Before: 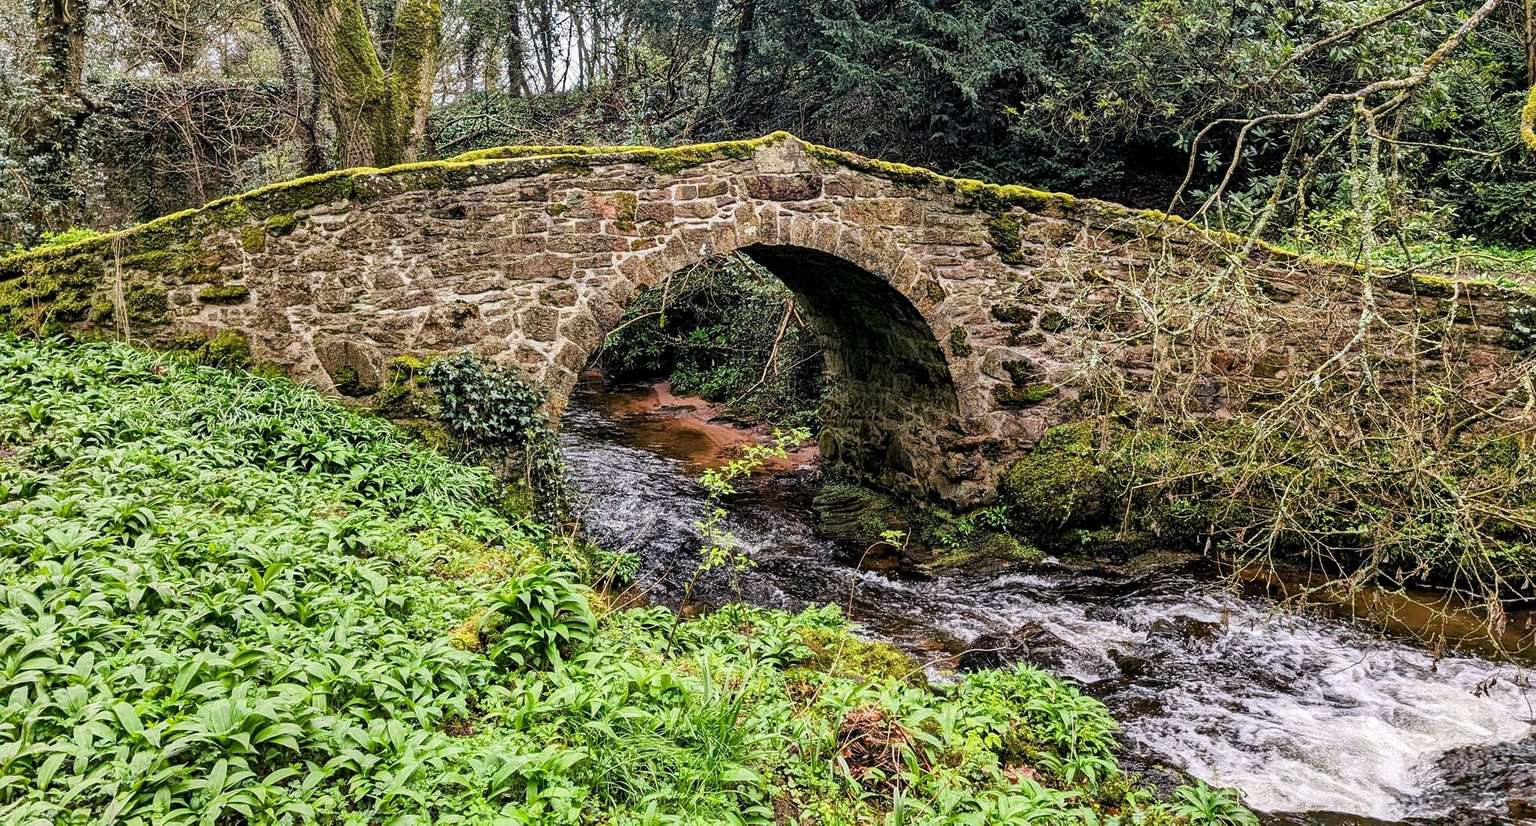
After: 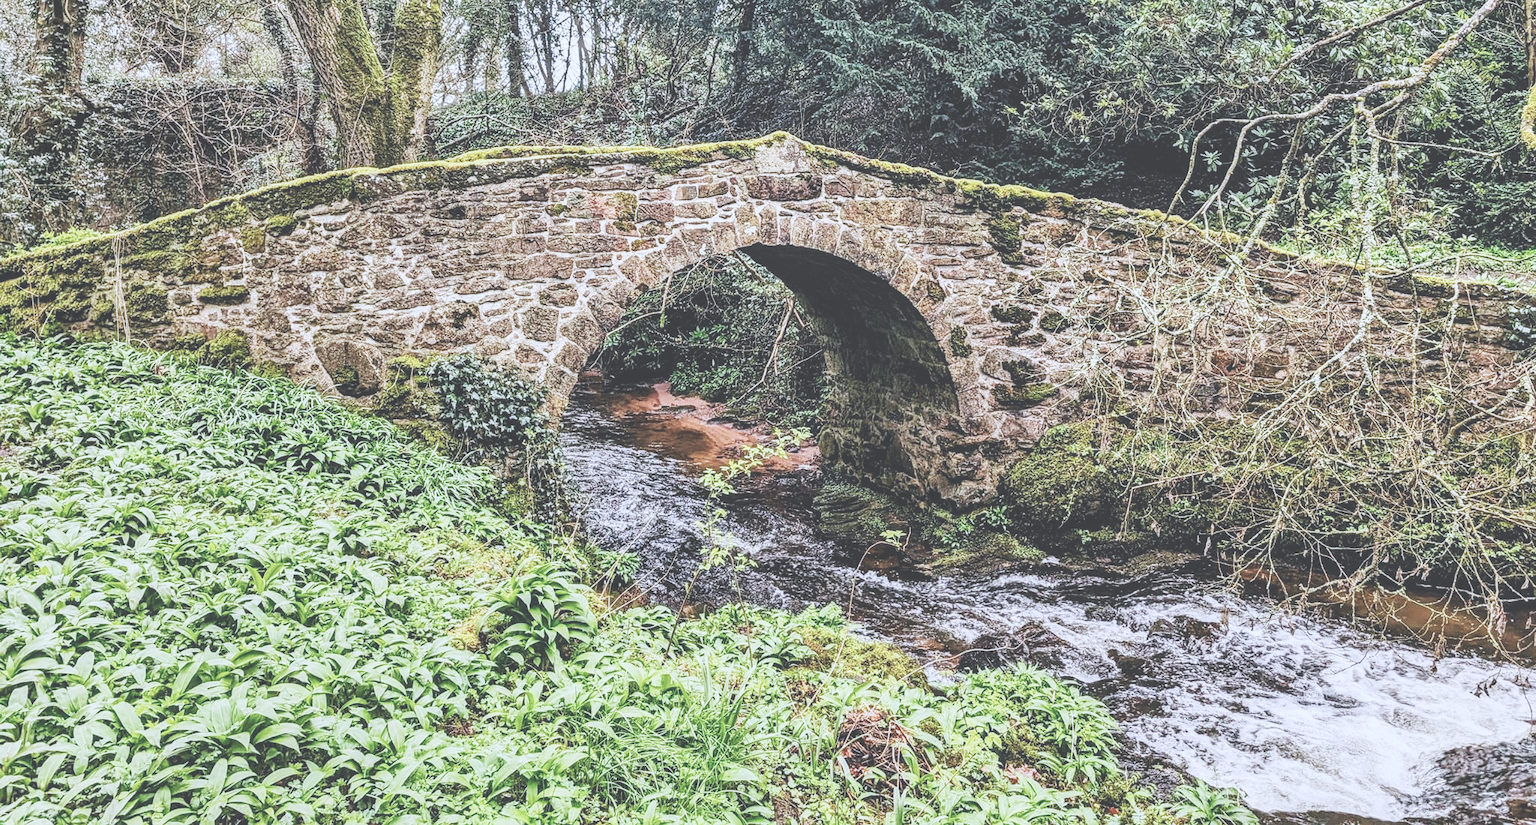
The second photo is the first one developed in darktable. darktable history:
sigmoid: contrast 1.8, skew -0.2, preserve hue 0%, red attenuation 0.1, red rotation 0.035, green attenuation 0.1, green rotation -0.017, blue attenuation 0.15, blue rotation -0.052, base primaries Rec2020
local contrast: detail 130%
color correction: highlights a* -0.772, highlights b* -8.92
exposure: black level correction -0.071, exposure 0.5 EV, compensate highlight preservation false
